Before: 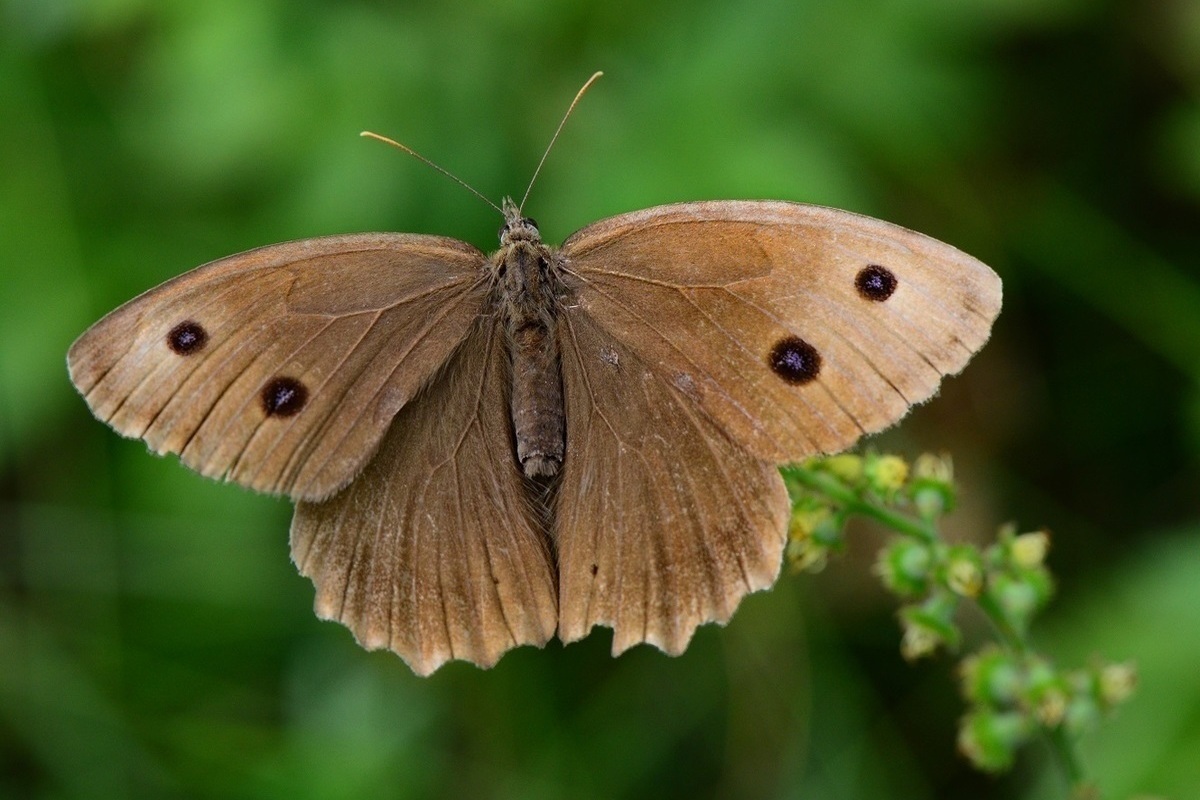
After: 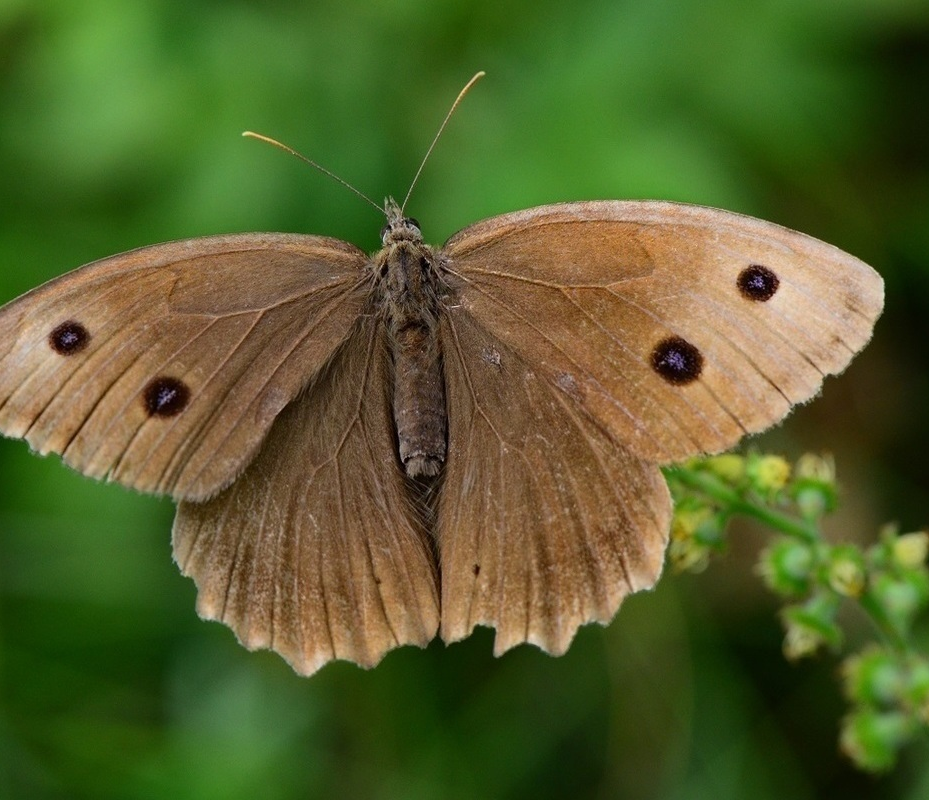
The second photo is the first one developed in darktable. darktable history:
crop: left 9.88%, right 12.664%
white balance: emerald 1
exposure: compensate highlight preservation false
